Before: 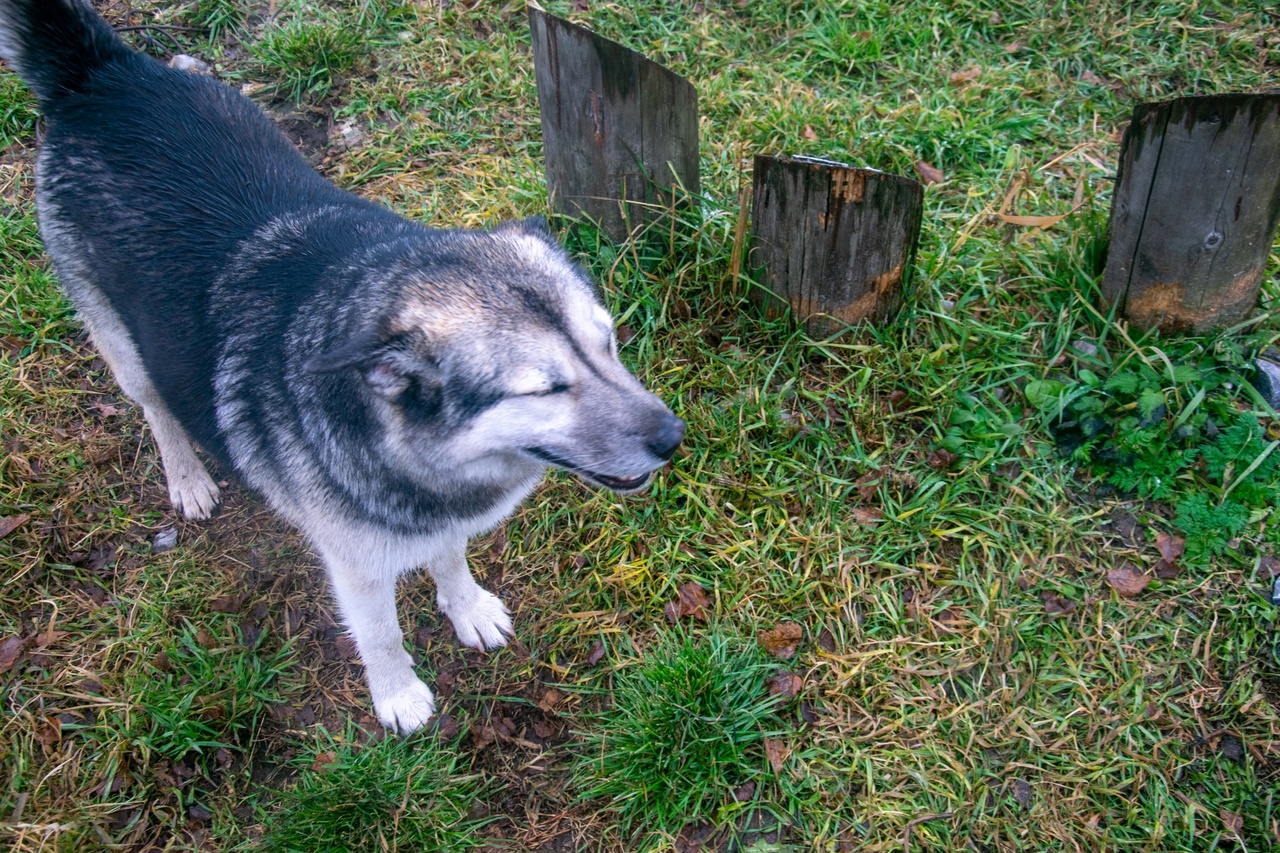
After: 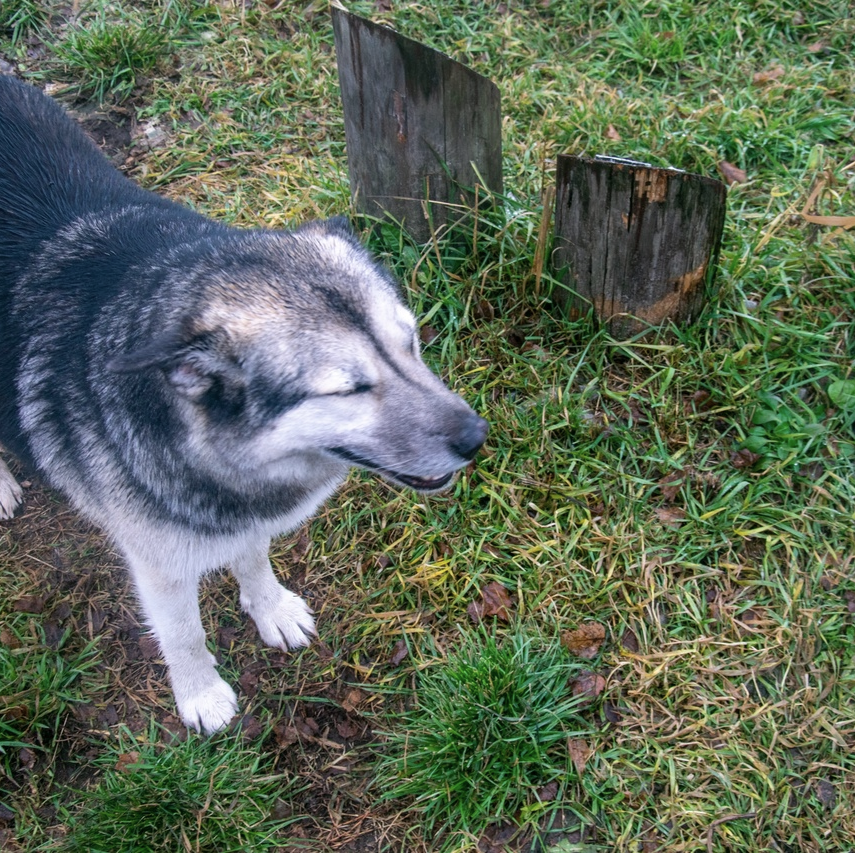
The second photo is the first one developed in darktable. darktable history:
crop: left 15.405%, right 17.766%
contrast brightness saturation: saturation -0.16
